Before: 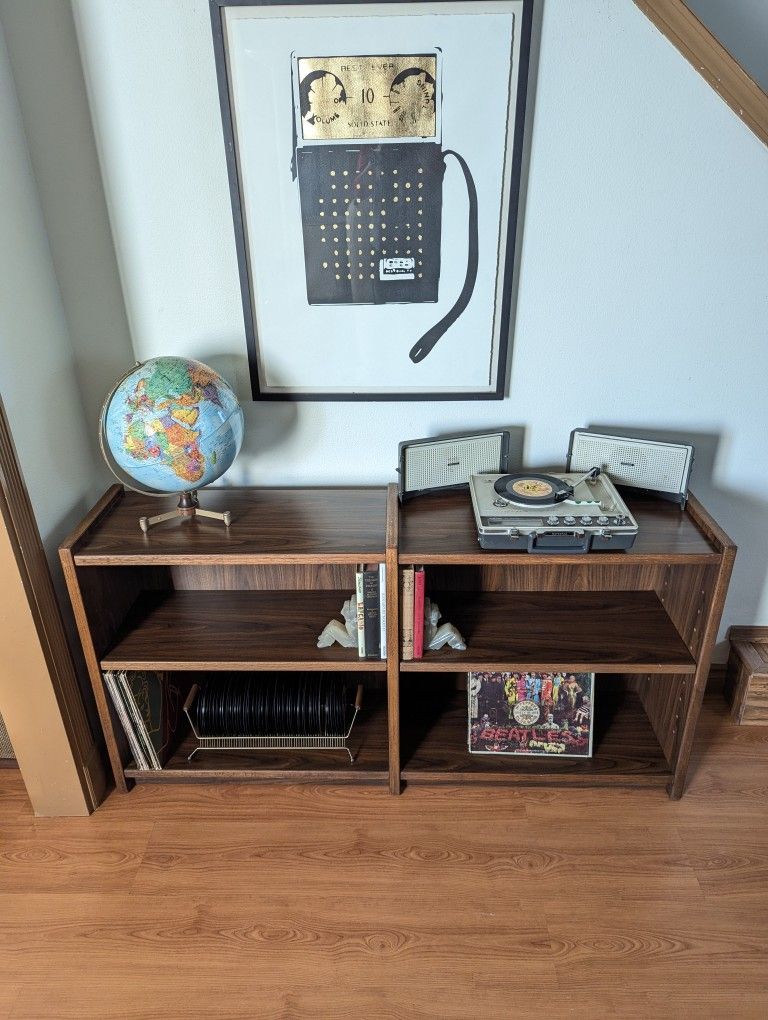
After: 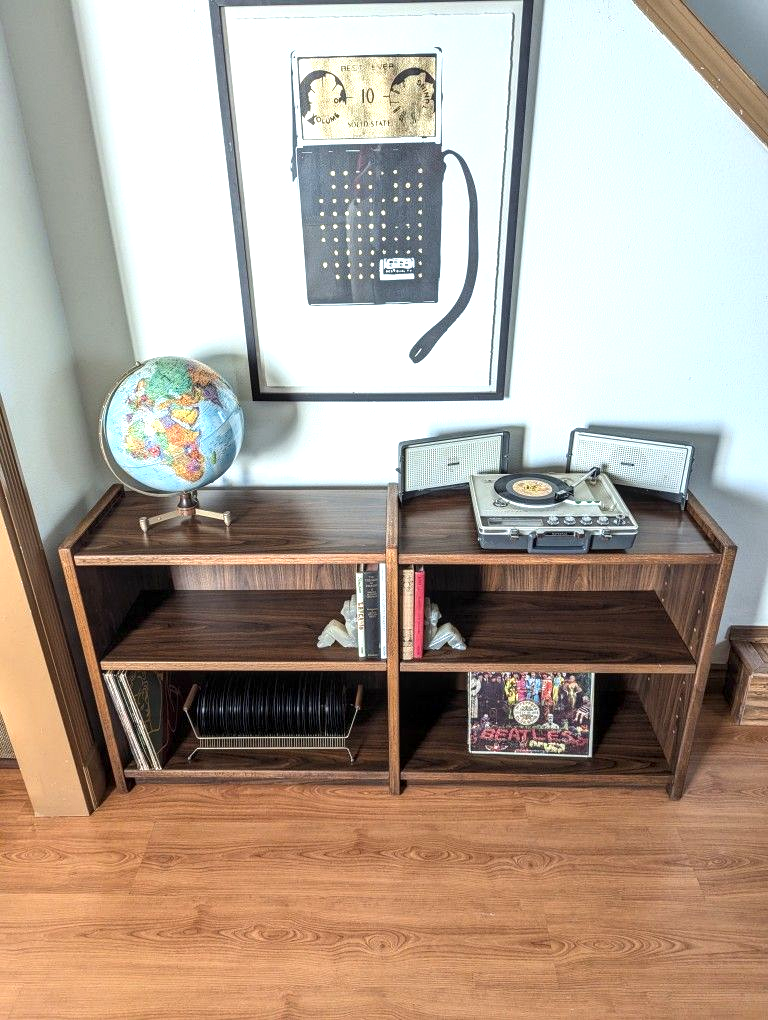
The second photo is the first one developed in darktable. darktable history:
exposure: black level correction 0, exposure 0.7 EV, compensate highlight preservation false
local contrast: on, module defaults
